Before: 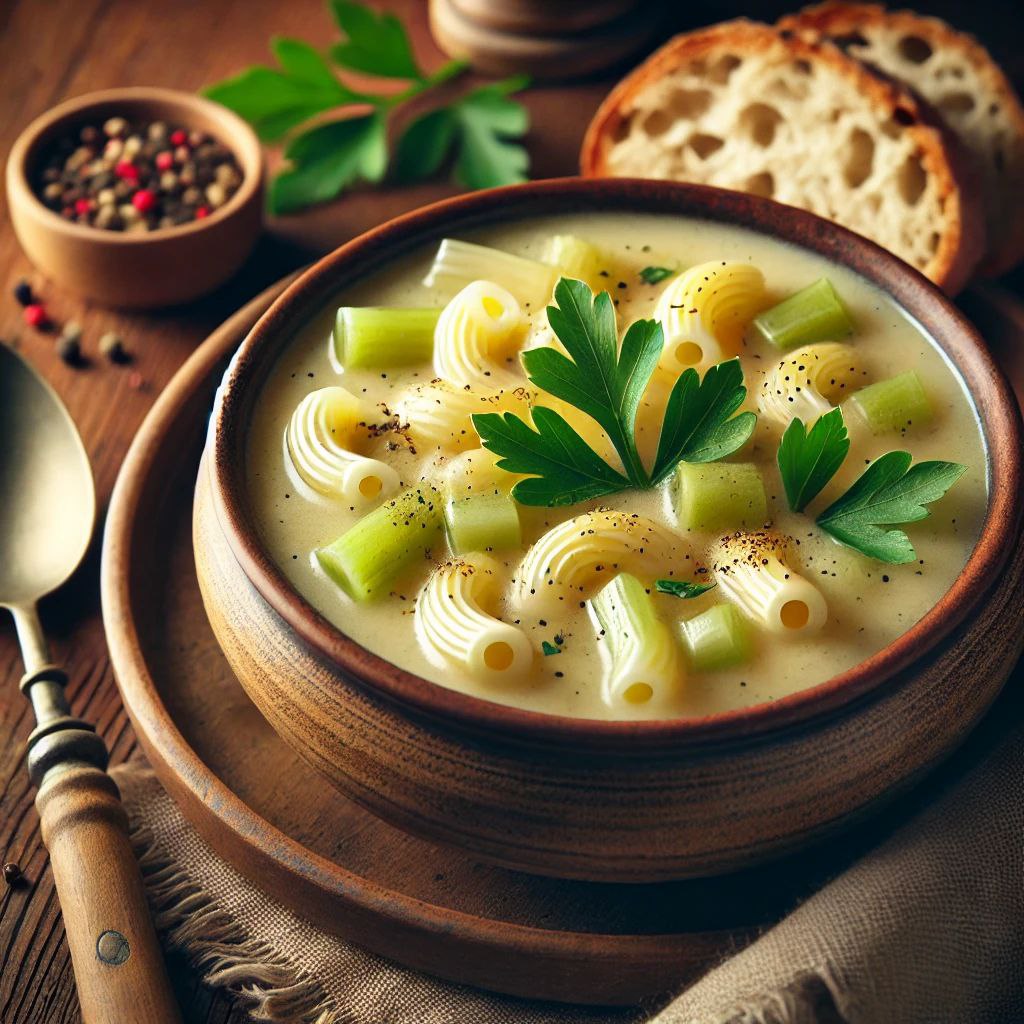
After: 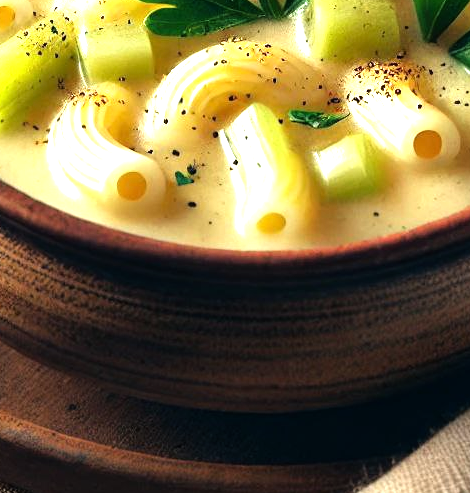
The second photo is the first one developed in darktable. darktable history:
crop: left 35.907%, top 45.909%, right 18.116%, bottom 5.878%
tone equalizer: -8 EV -1.07 EV, -7 EV -1.01 EV, -6 EV -0.881 EV, -5 EV -0.592 EV, -3 EV 0.594 EV, -2 EV 0.856 EV, -1 EV 1.01 EV, +0 EV 1.07 EV
